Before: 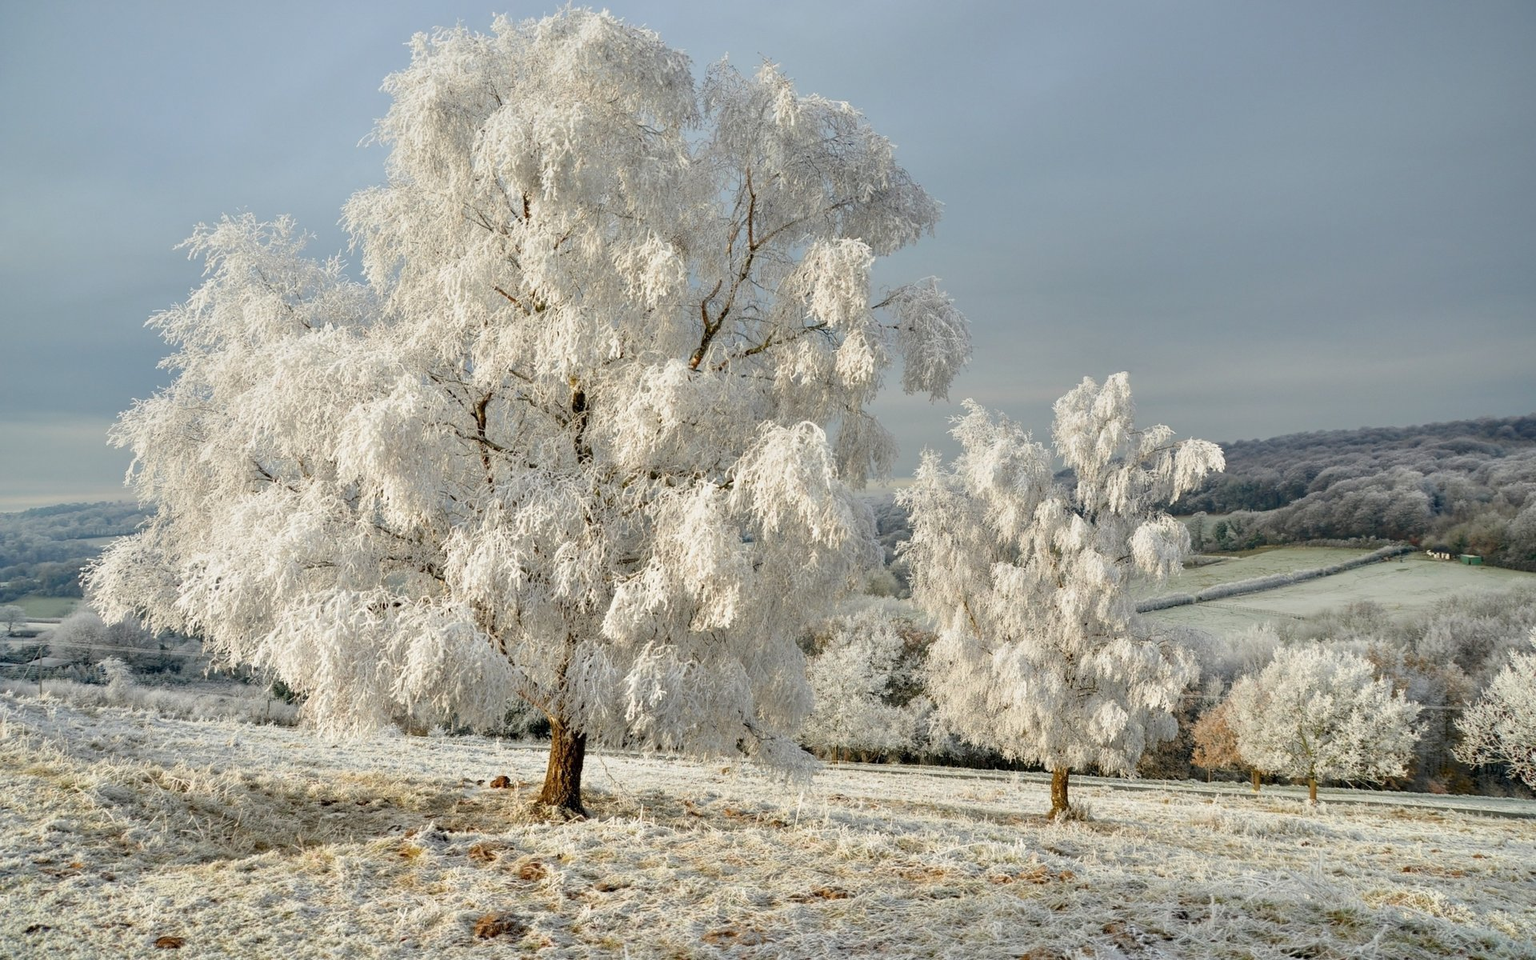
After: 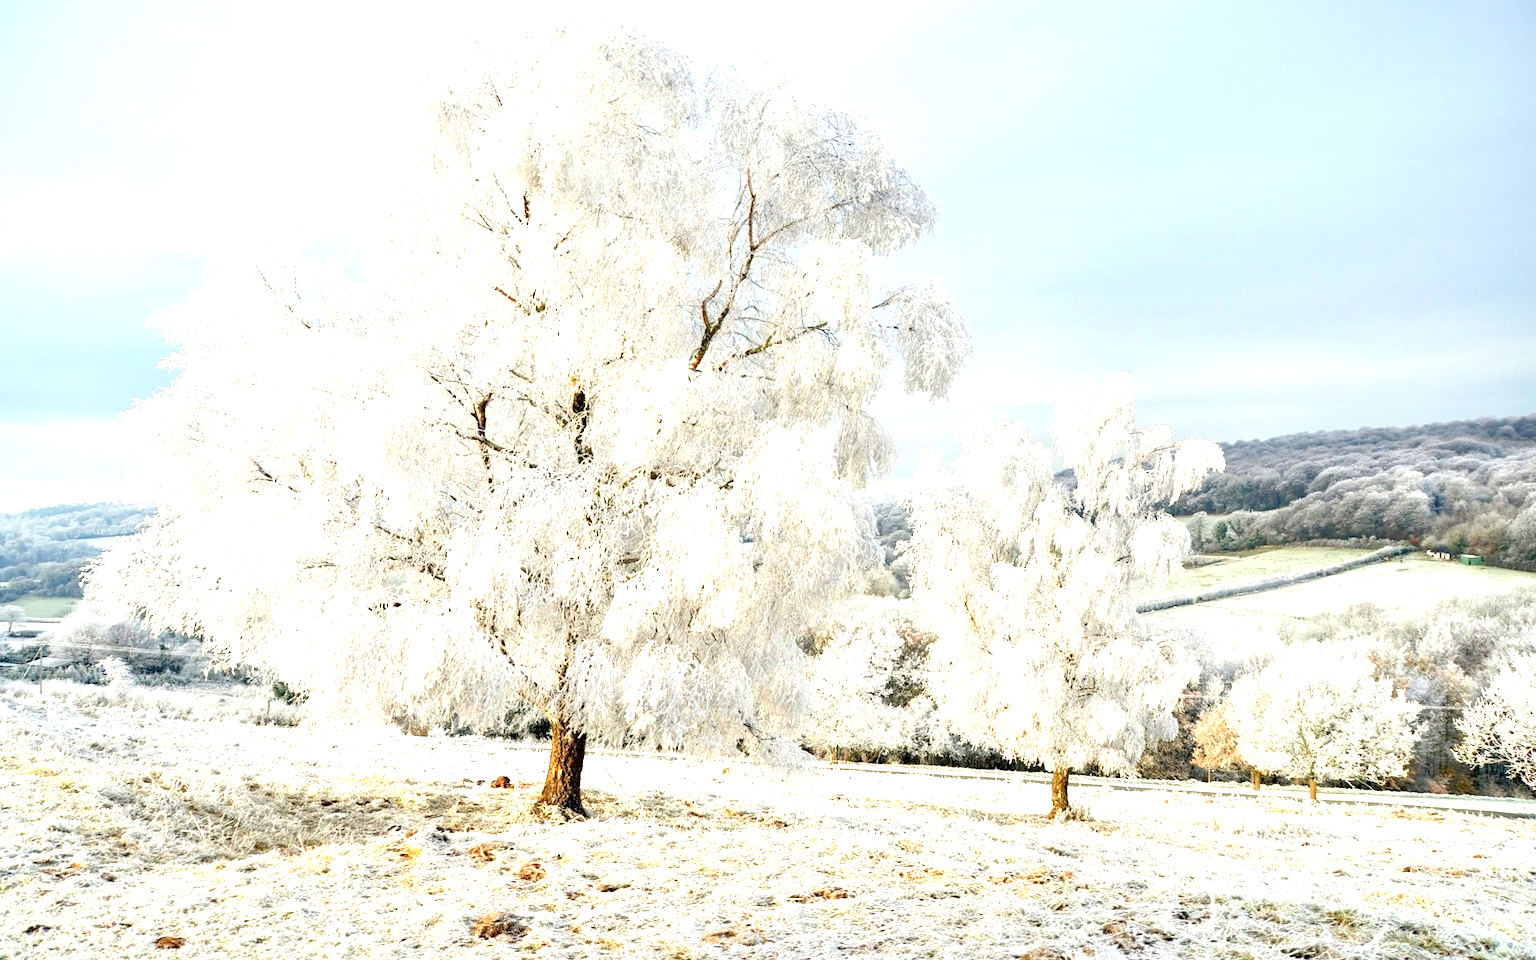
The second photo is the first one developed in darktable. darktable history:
contrast brightness saturation: contrast 0.07
exposure: black level correction 0.001, exposure 1.646 EV, compensate exposure bias true, compensate highlight preservation false
